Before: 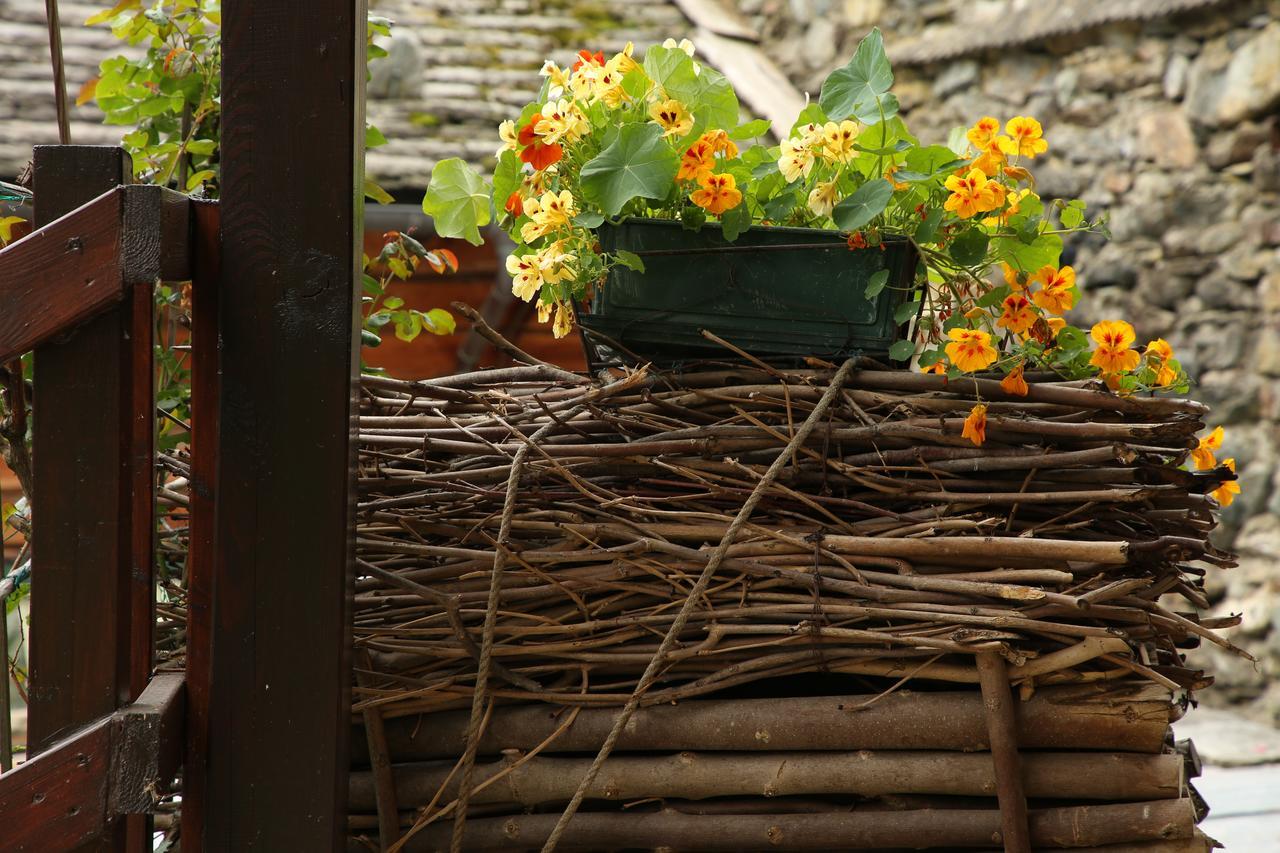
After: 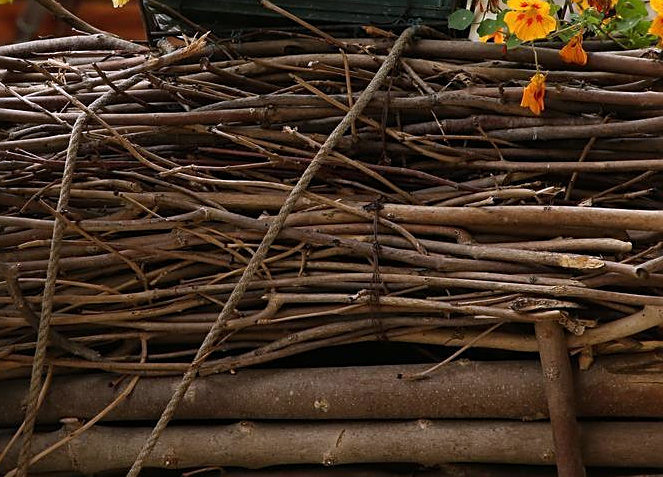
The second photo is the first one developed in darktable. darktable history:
crop: left 34.479%, top 38.822%, right 13.718%, bottom 5.172%
sharpen: on, module defaults
white balance: red 1.004, blue 1.096
